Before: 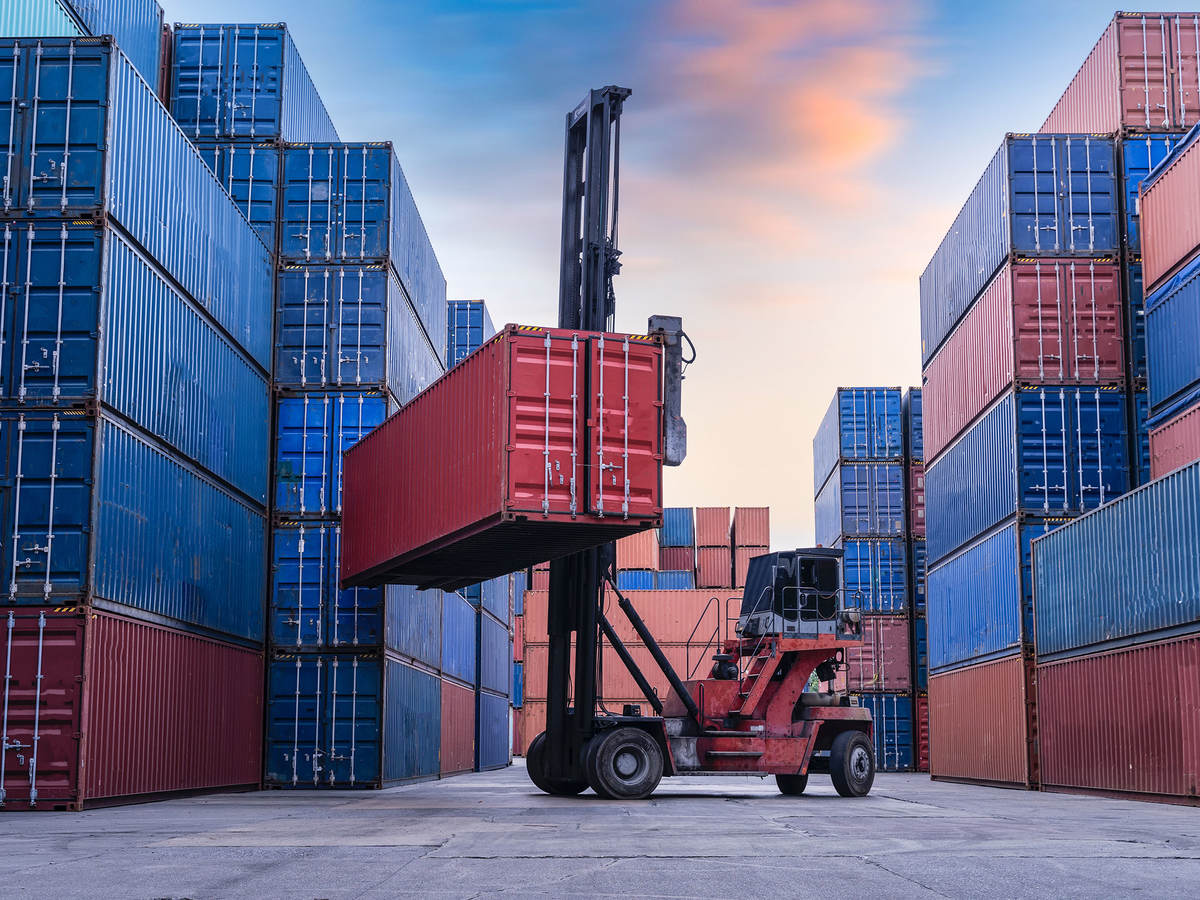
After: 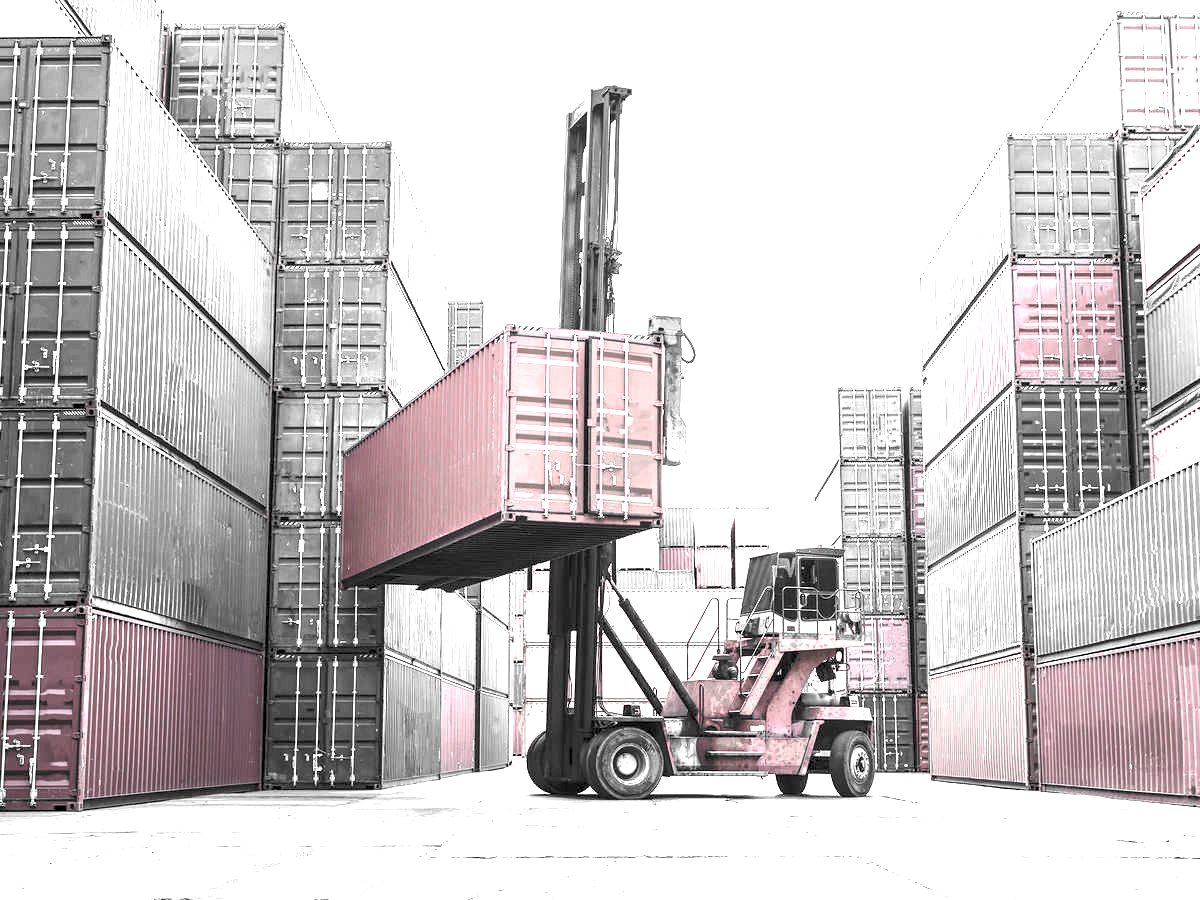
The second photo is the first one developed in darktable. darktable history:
exposure: black level correction 0.001, exposure 2.684 EV, compensate exposure bias true, compensate highlight preservation false
color zones: curves: ch1 [(0, 0.34) (0.143, 0.164) (0.286, 0.152) (0.429, 0.176) (0.571, 0.173) (0.714, 0.188) (0.857, 0.199) (1, 0.34)], mix 100.32%
